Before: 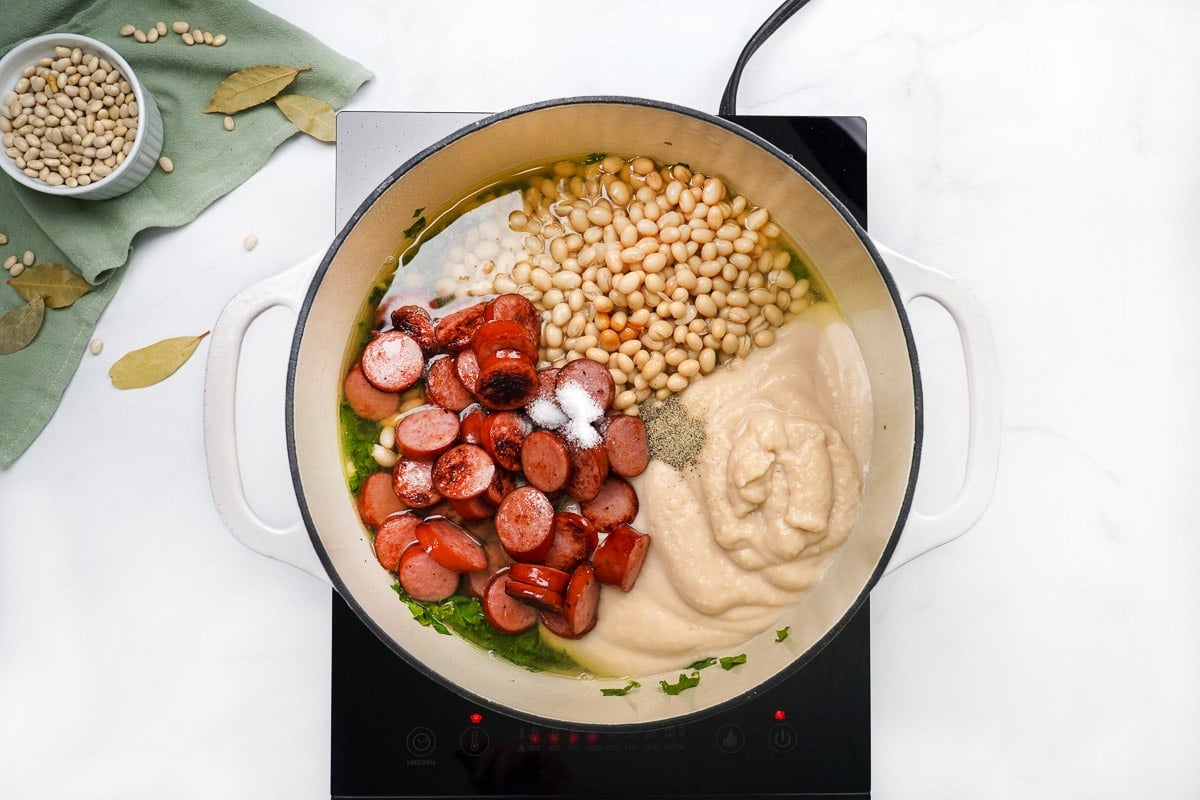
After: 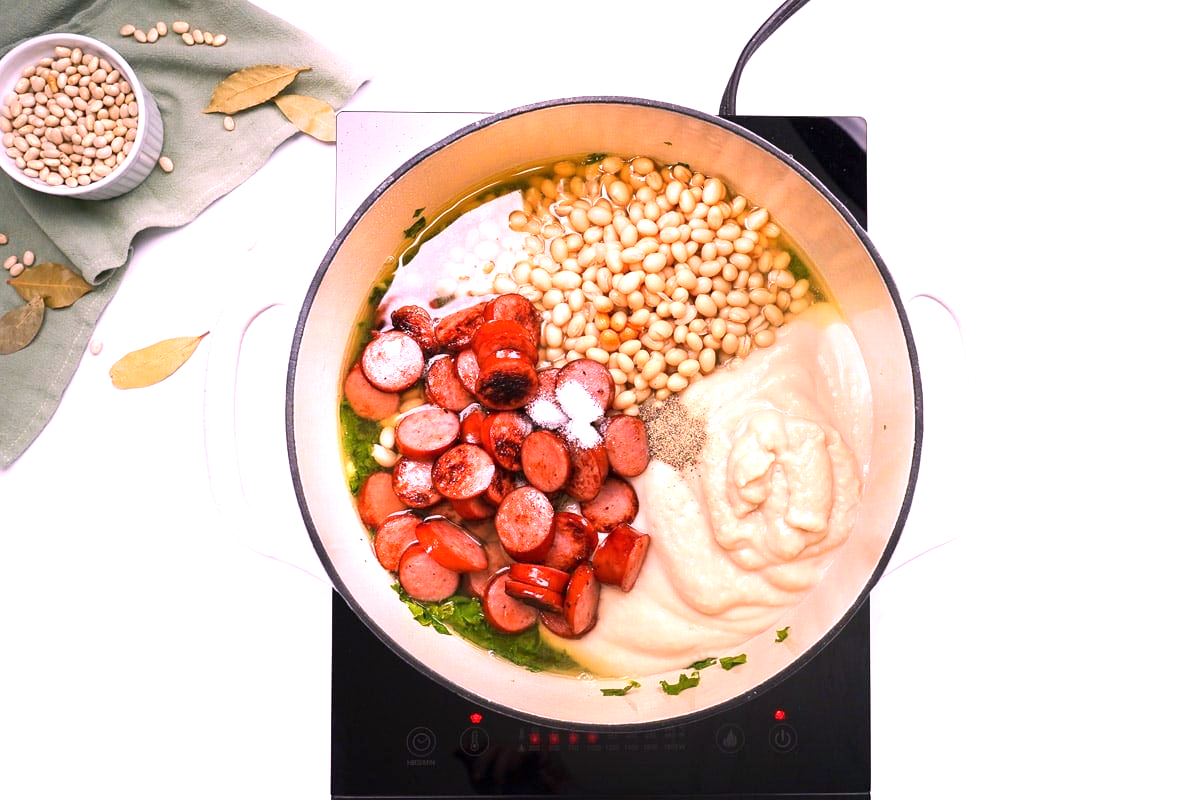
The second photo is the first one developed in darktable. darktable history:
exposure: exposure 0.6 EV, compensate highlight preservation false
white balance: red 1.188, blue 1.11
